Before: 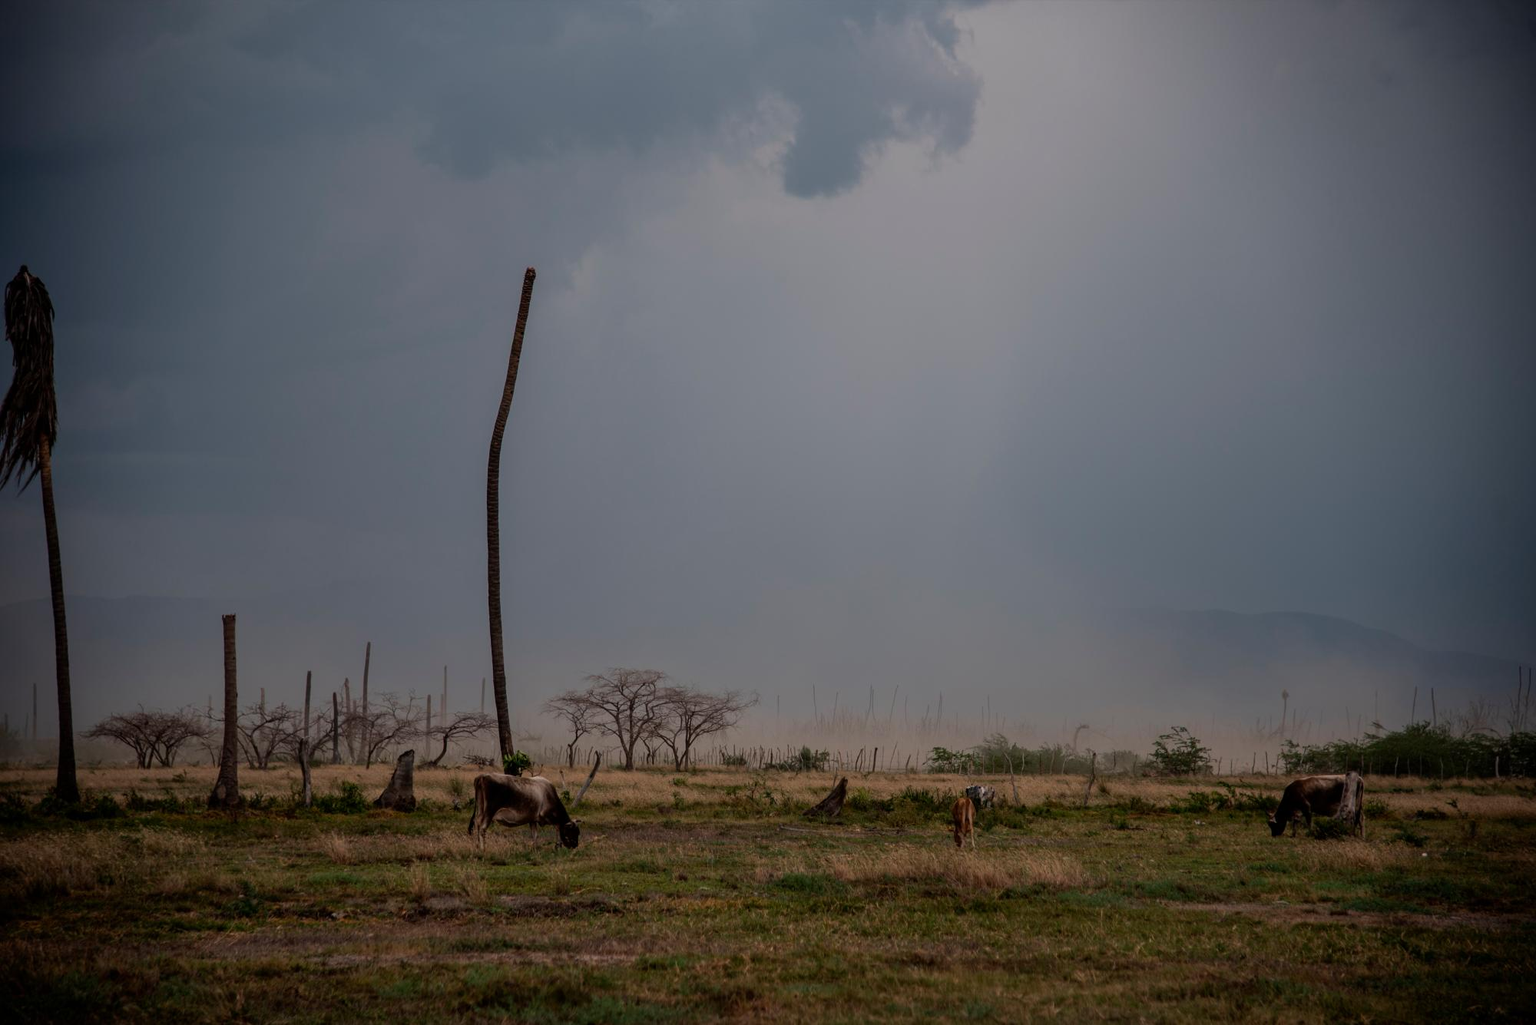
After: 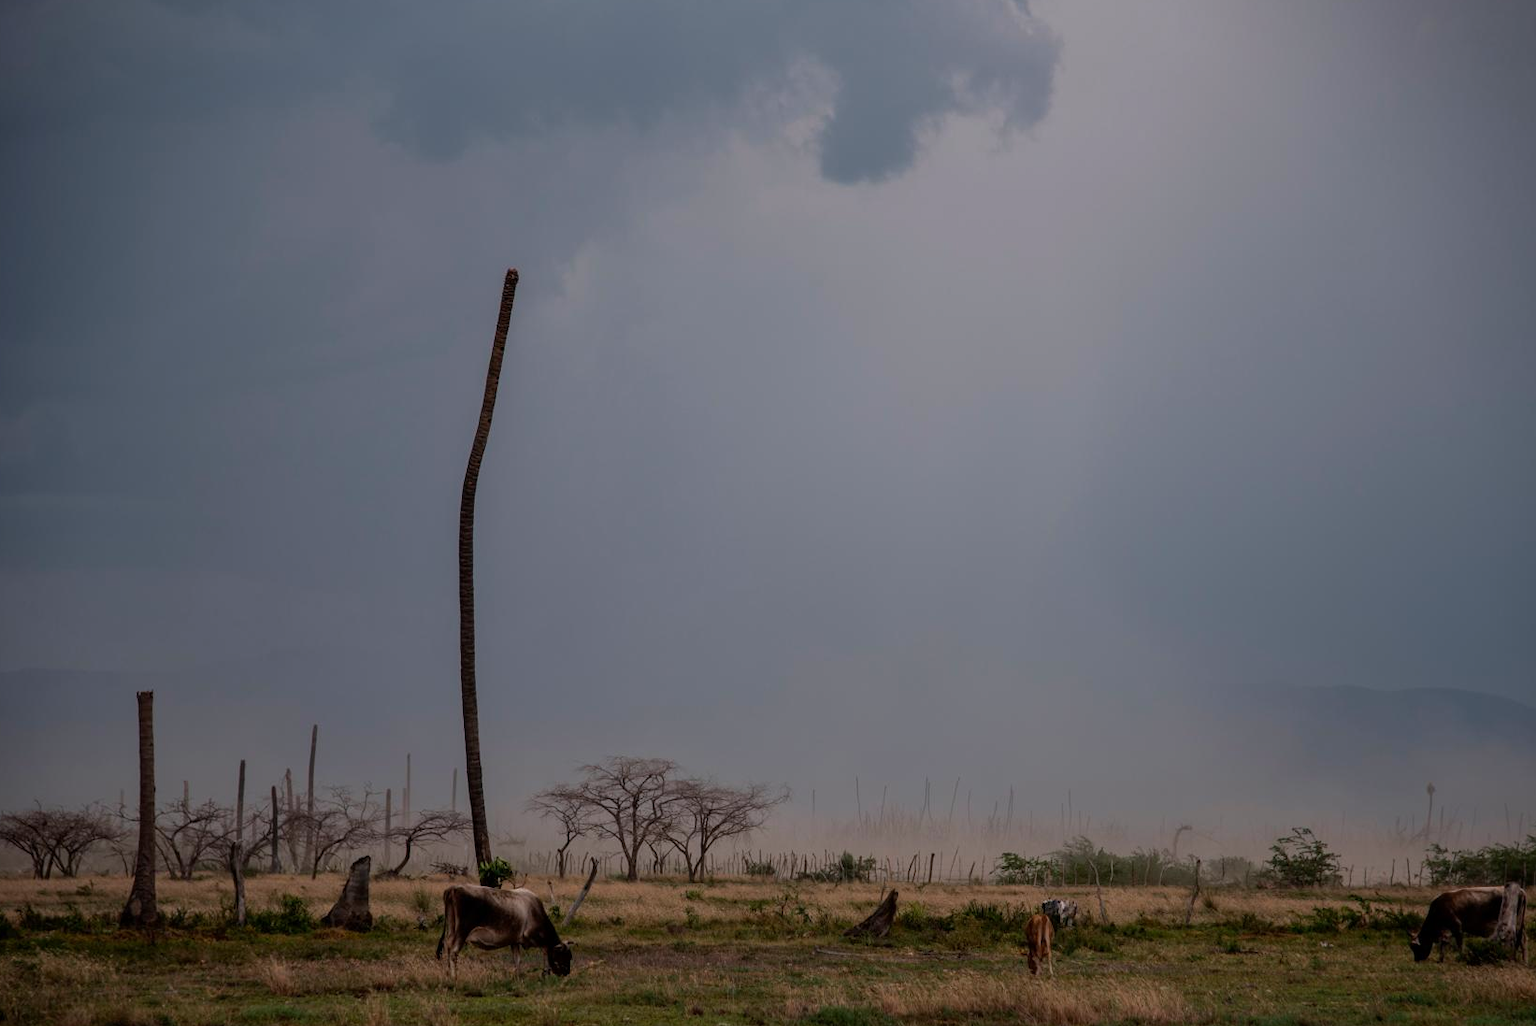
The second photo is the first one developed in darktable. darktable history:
white balance: red 1.004, blue 1.024
crop and rotate: left 7.196%, top 4.574%, right 10.605%, bottom 13.178%
